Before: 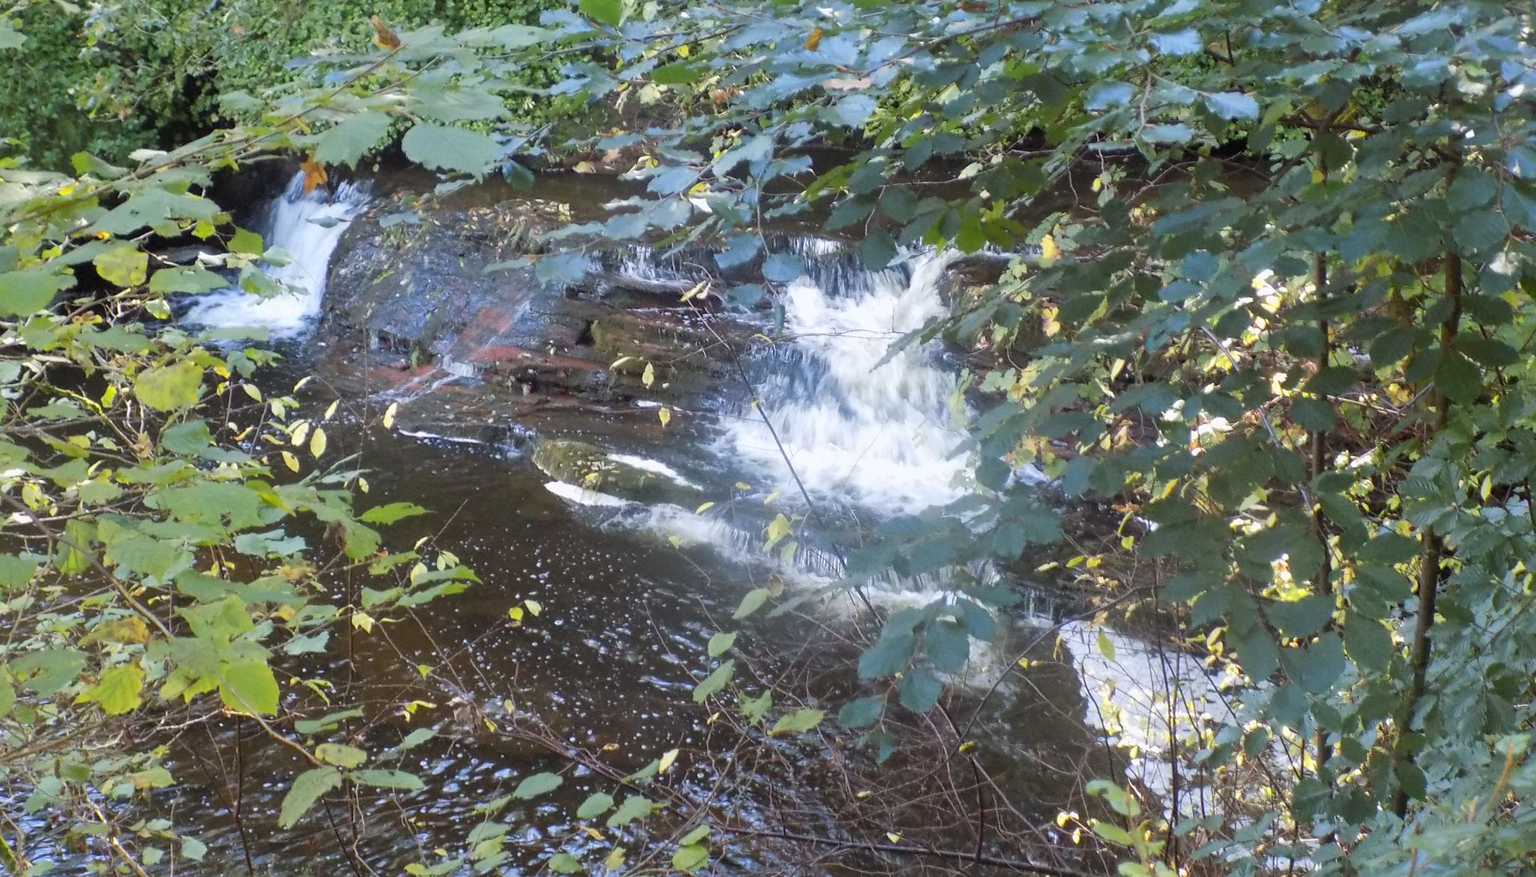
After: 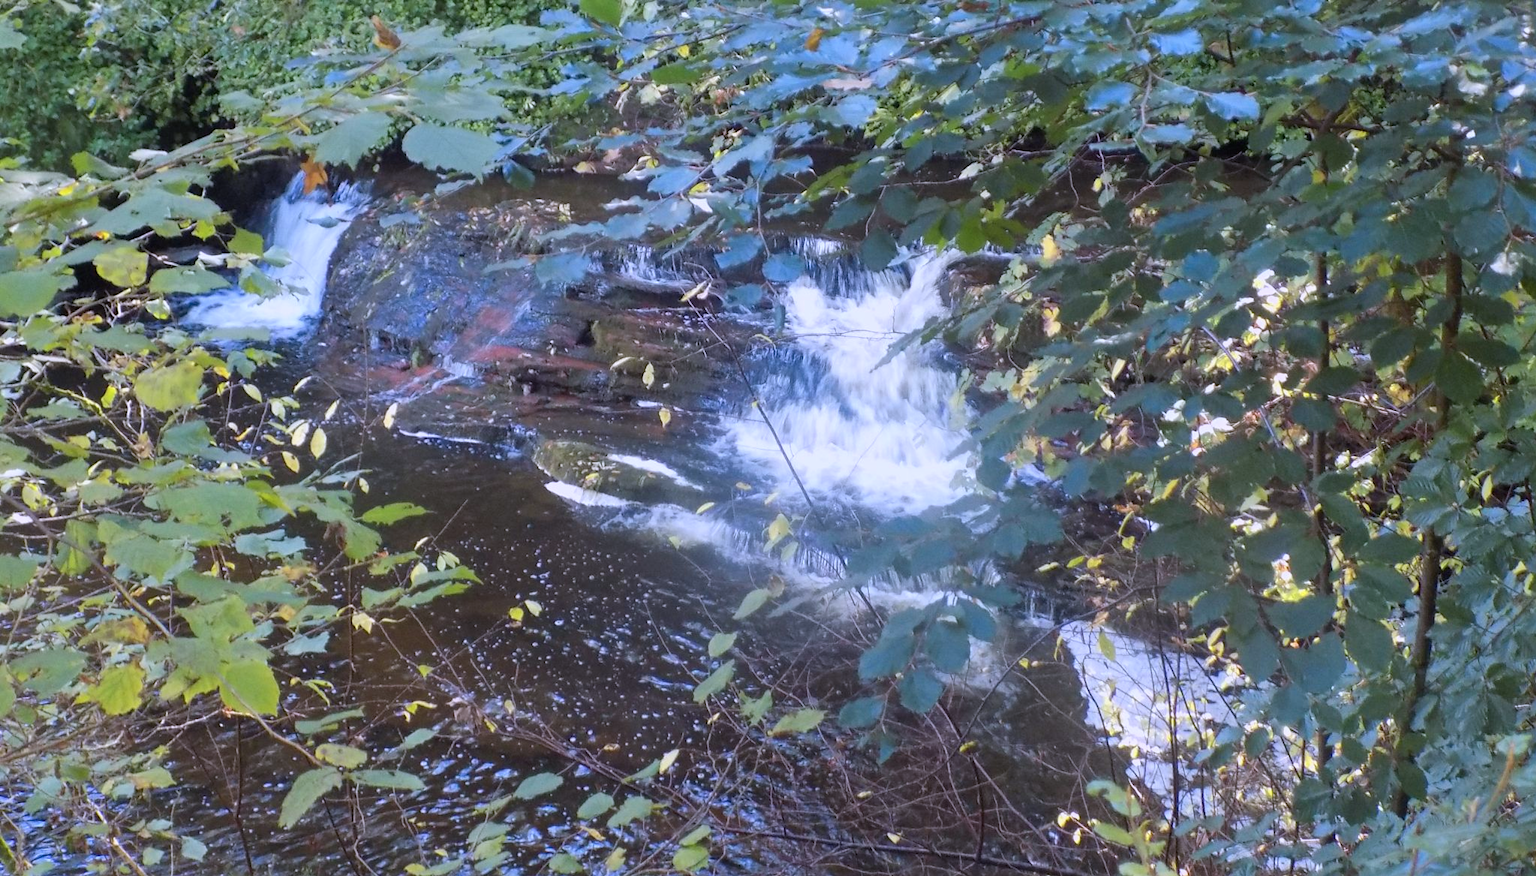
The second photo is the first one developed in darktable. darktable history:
color calibration: output R [0.999, 0.026, -0.11, 0], output G [-0.019, 1.037, -0.099, 0], output B [0.022, -0.023, 0.902, 0], illuminant custom, x 0.367, y 0.392, temperature 4437.75 K, clip negative RGB from gamut false
